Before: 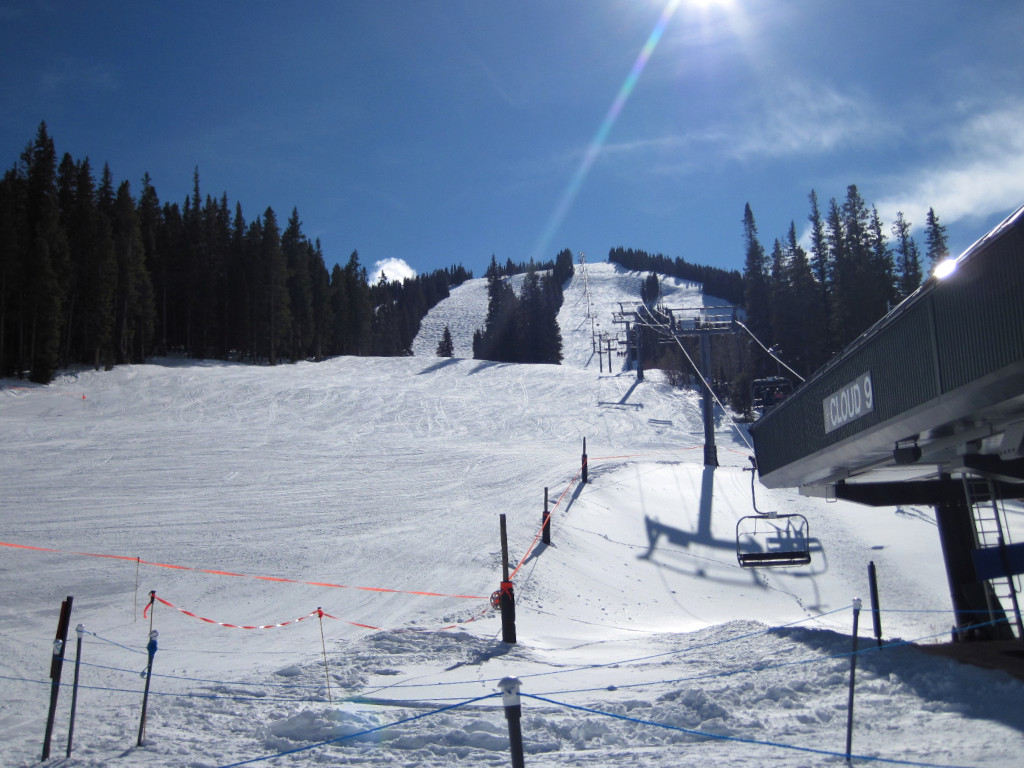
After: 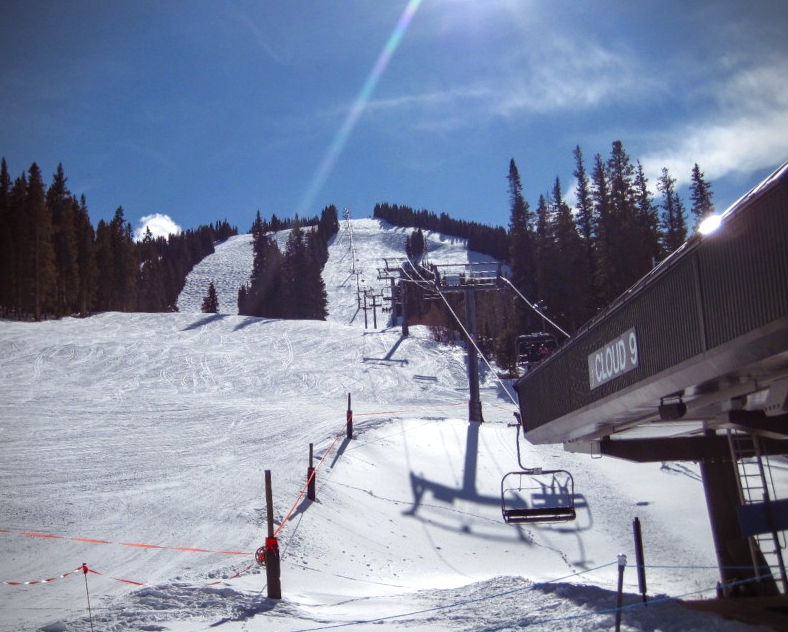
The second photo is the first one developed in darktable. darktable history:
local contrast: on, module defaults
crop: left 23.045%, top 5.835%, bottom 11.767%
vignetting: fall-off start 92.77%, brightness -0.689, unbound false
color balance rgb: shadows lift › chroma 9.687%, shadows lift › hue 42.78°, perceptual saturation grading › global saturation 20%, perceptual saturation grading › highlights -49.496%, perceptual saturation grading › shadows 24.931%, perceptual brilliance grading › global brilliance 2.804%, global vibrance 20%
